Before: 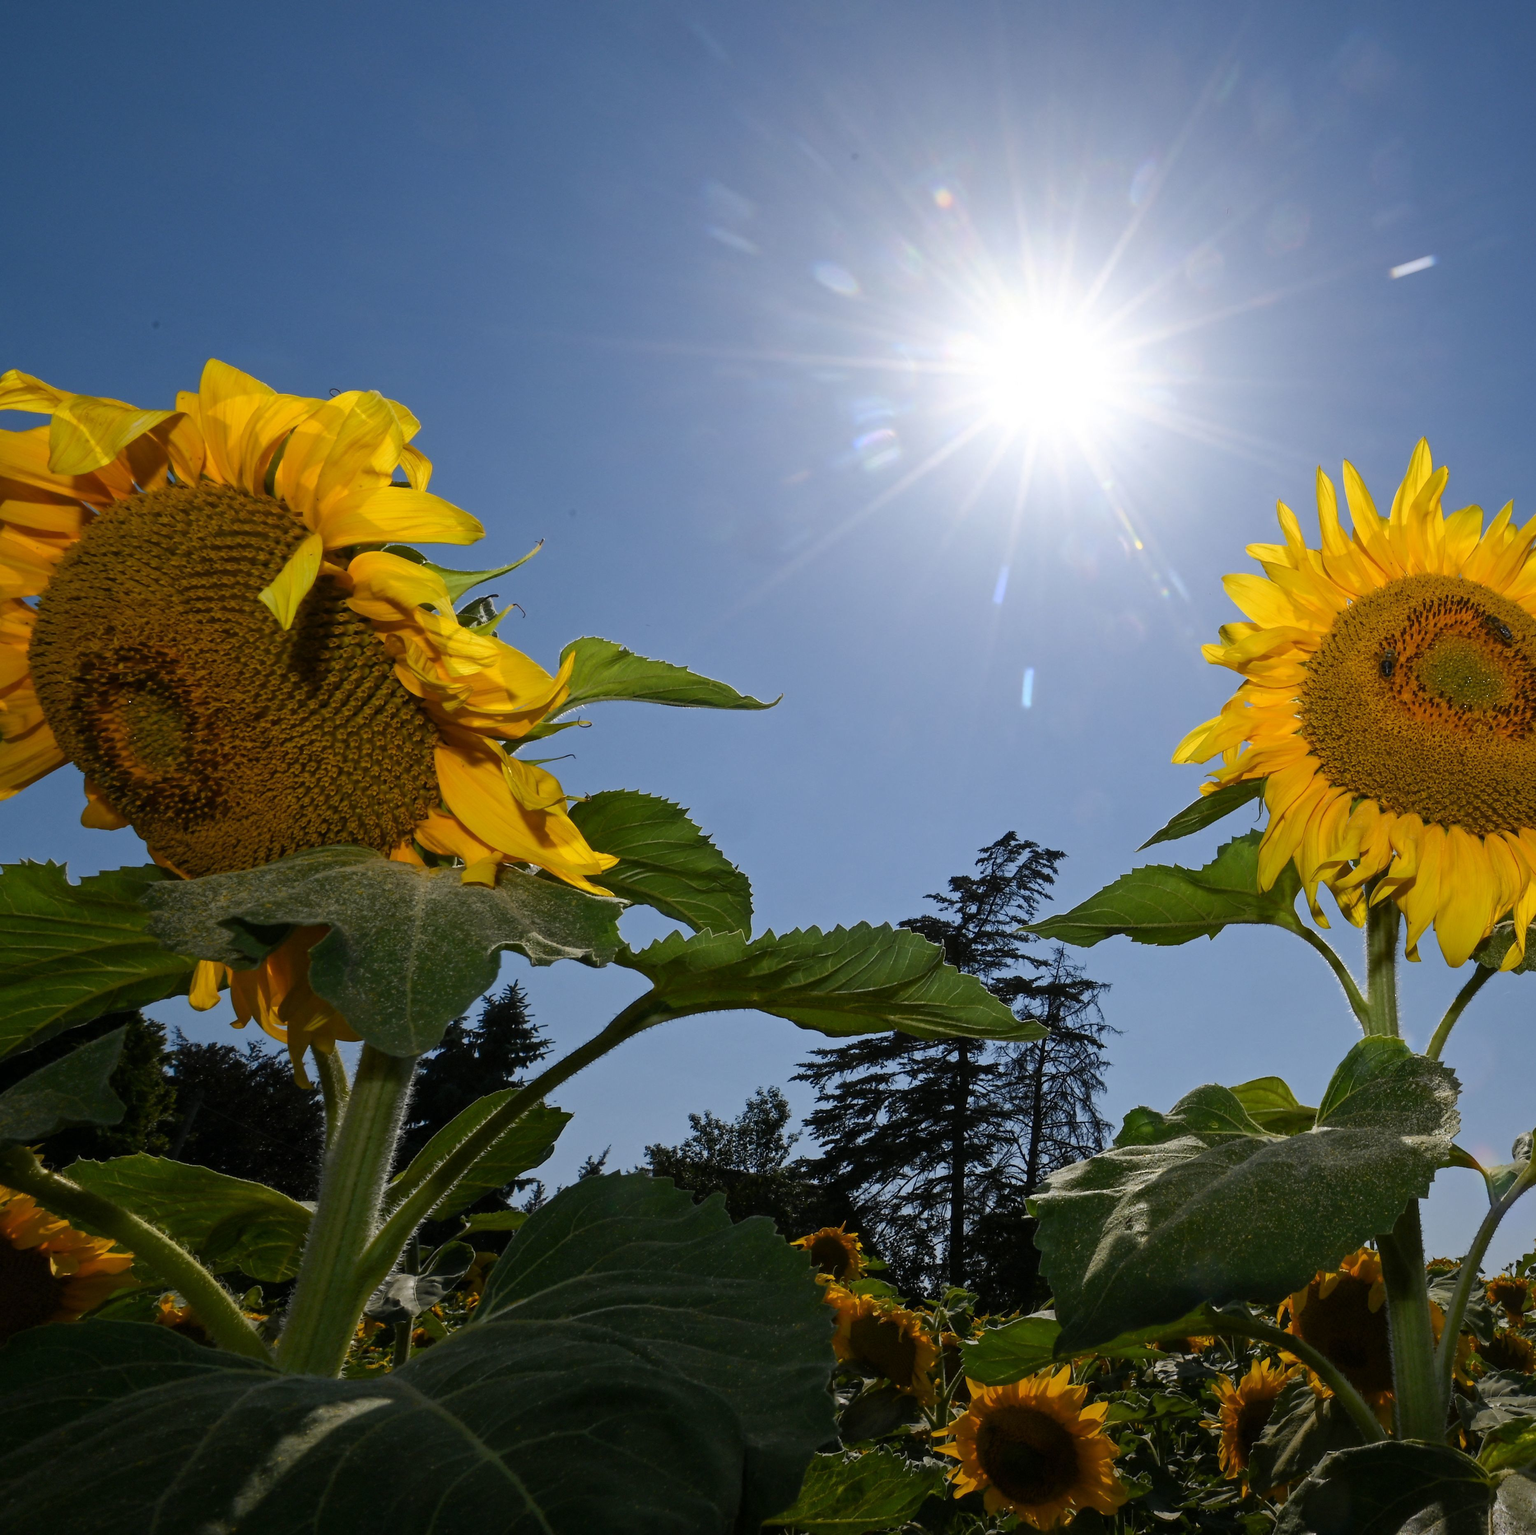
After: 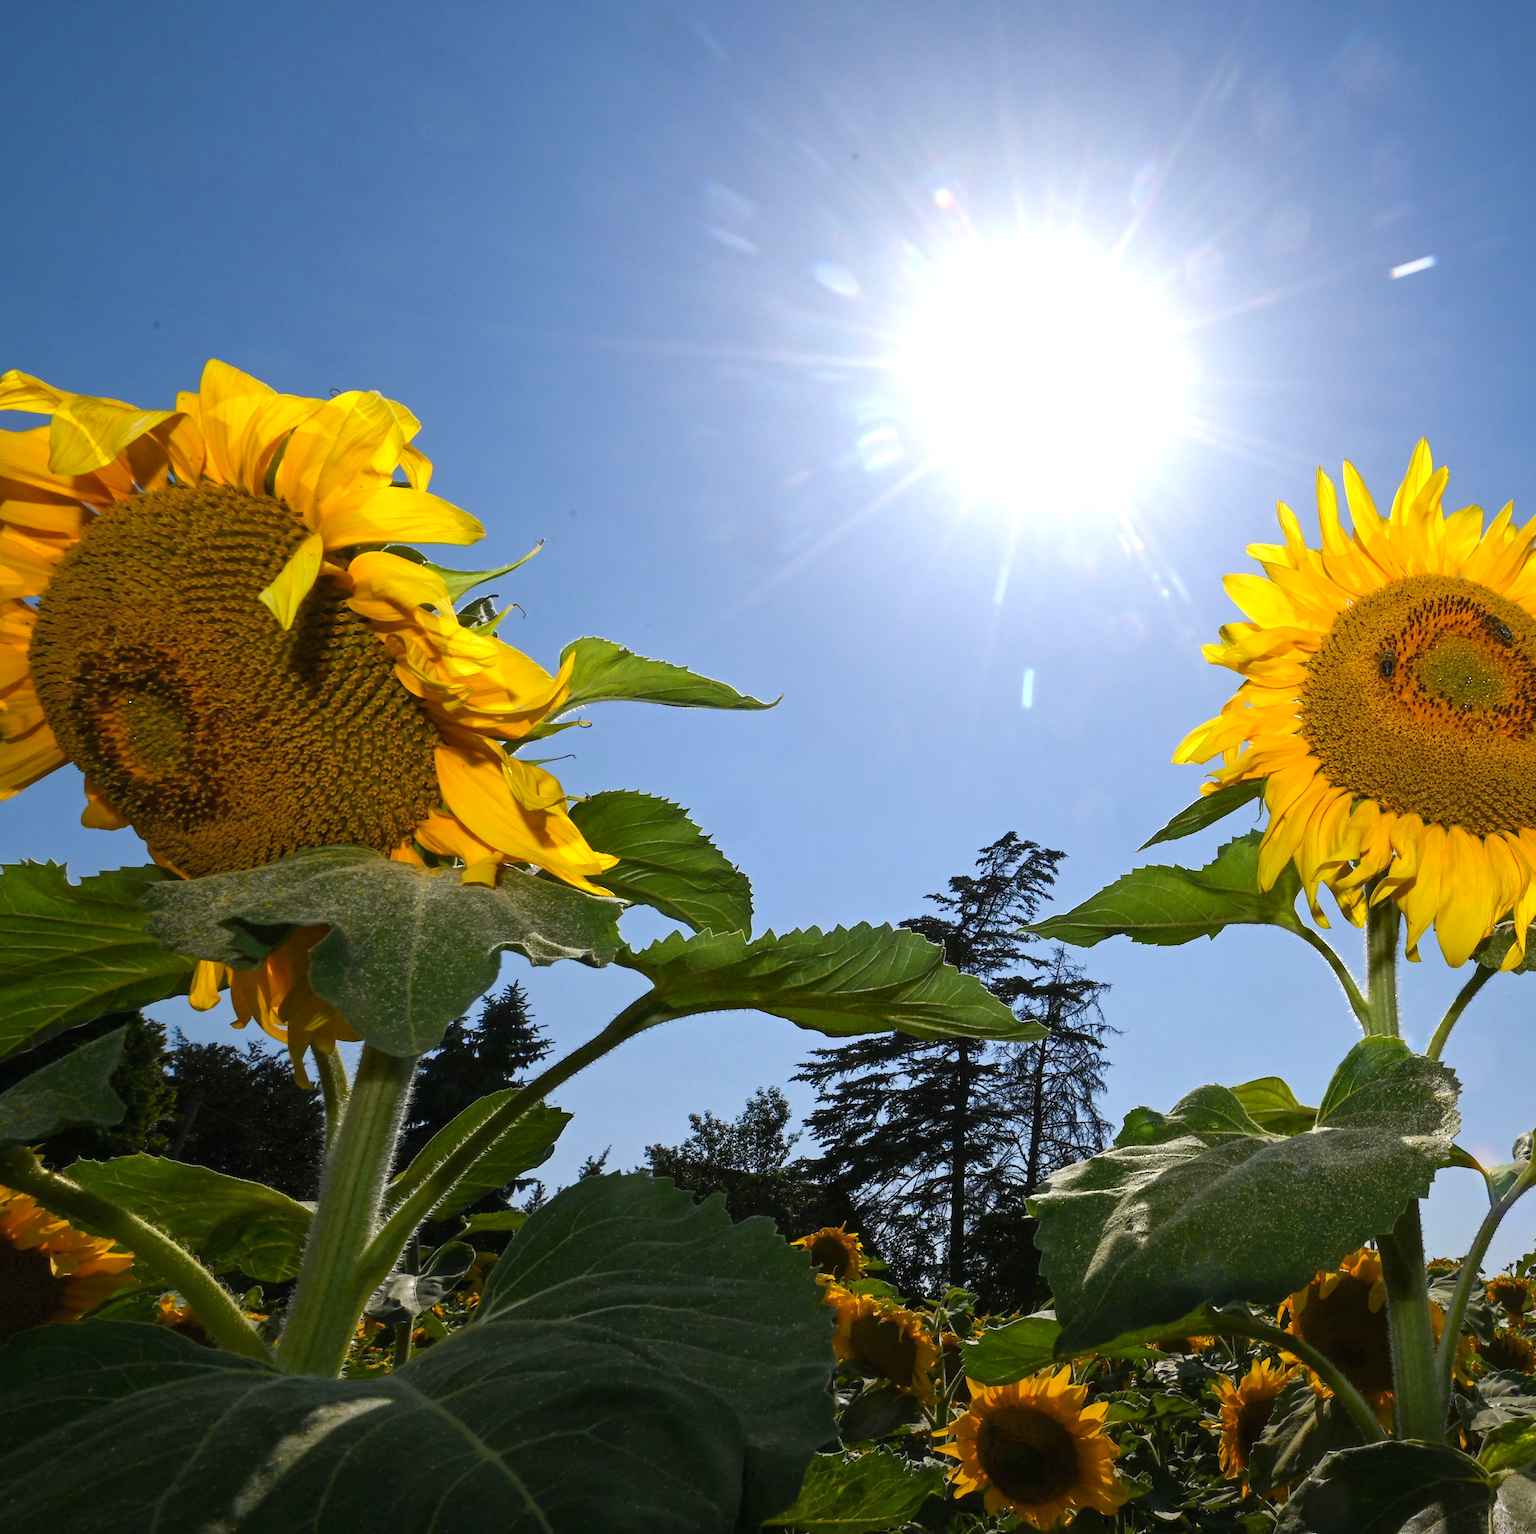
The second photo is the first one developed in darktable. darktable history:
exposure: exposure 0.7 EV, compensate highlight preservation false
contrast brightness saturation: contrast -0.02, brightness -0.01, saturation 0.03
